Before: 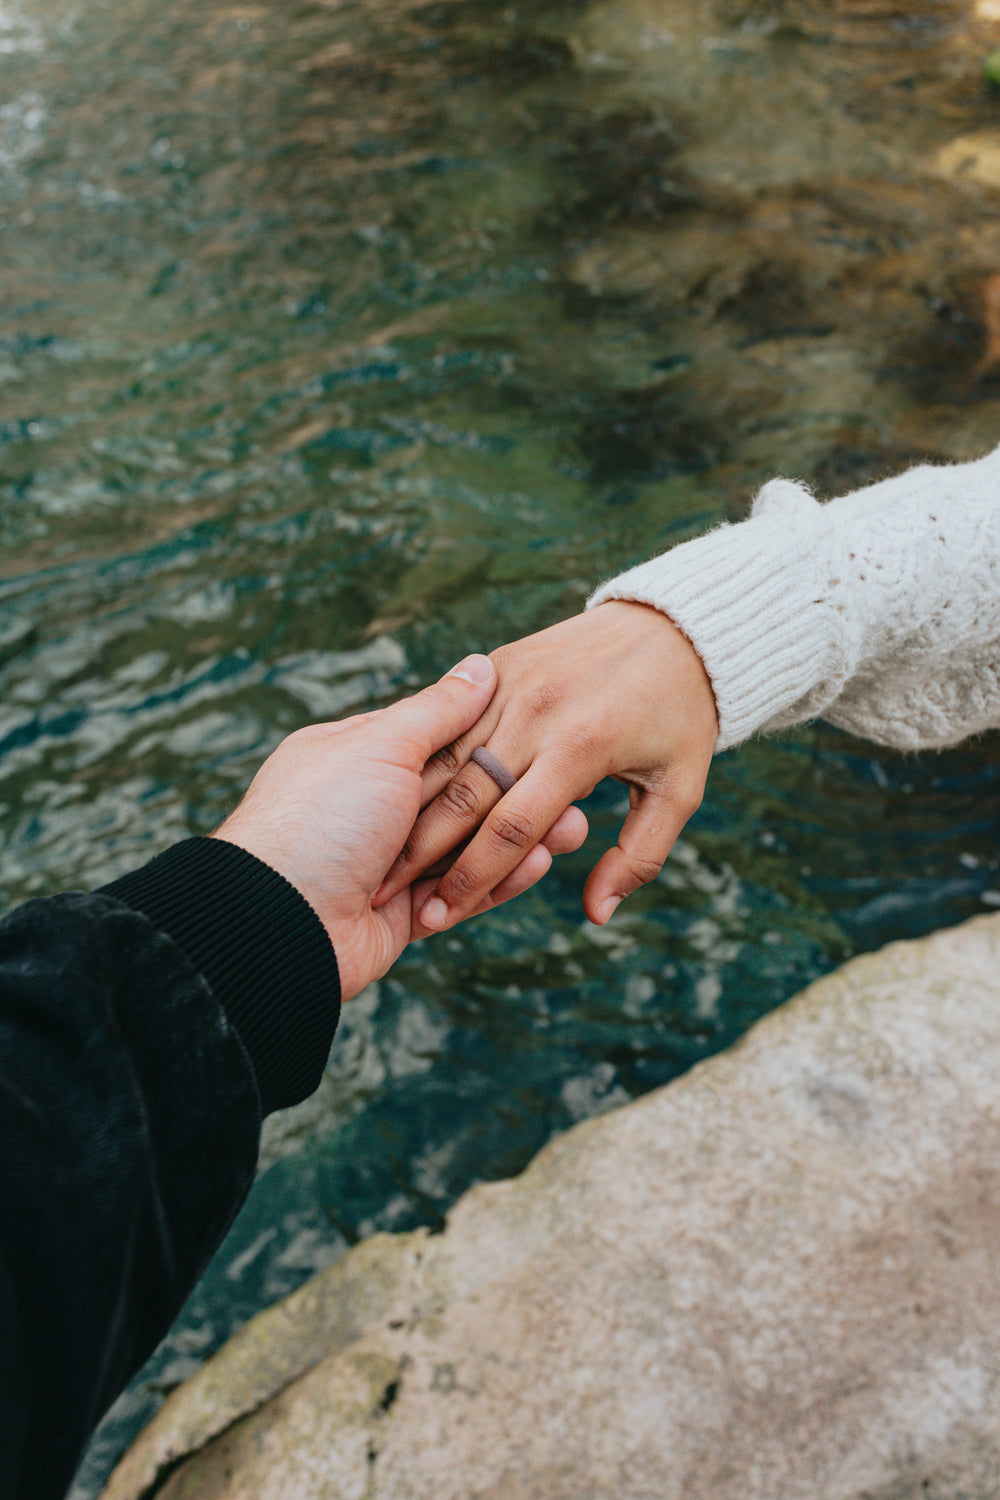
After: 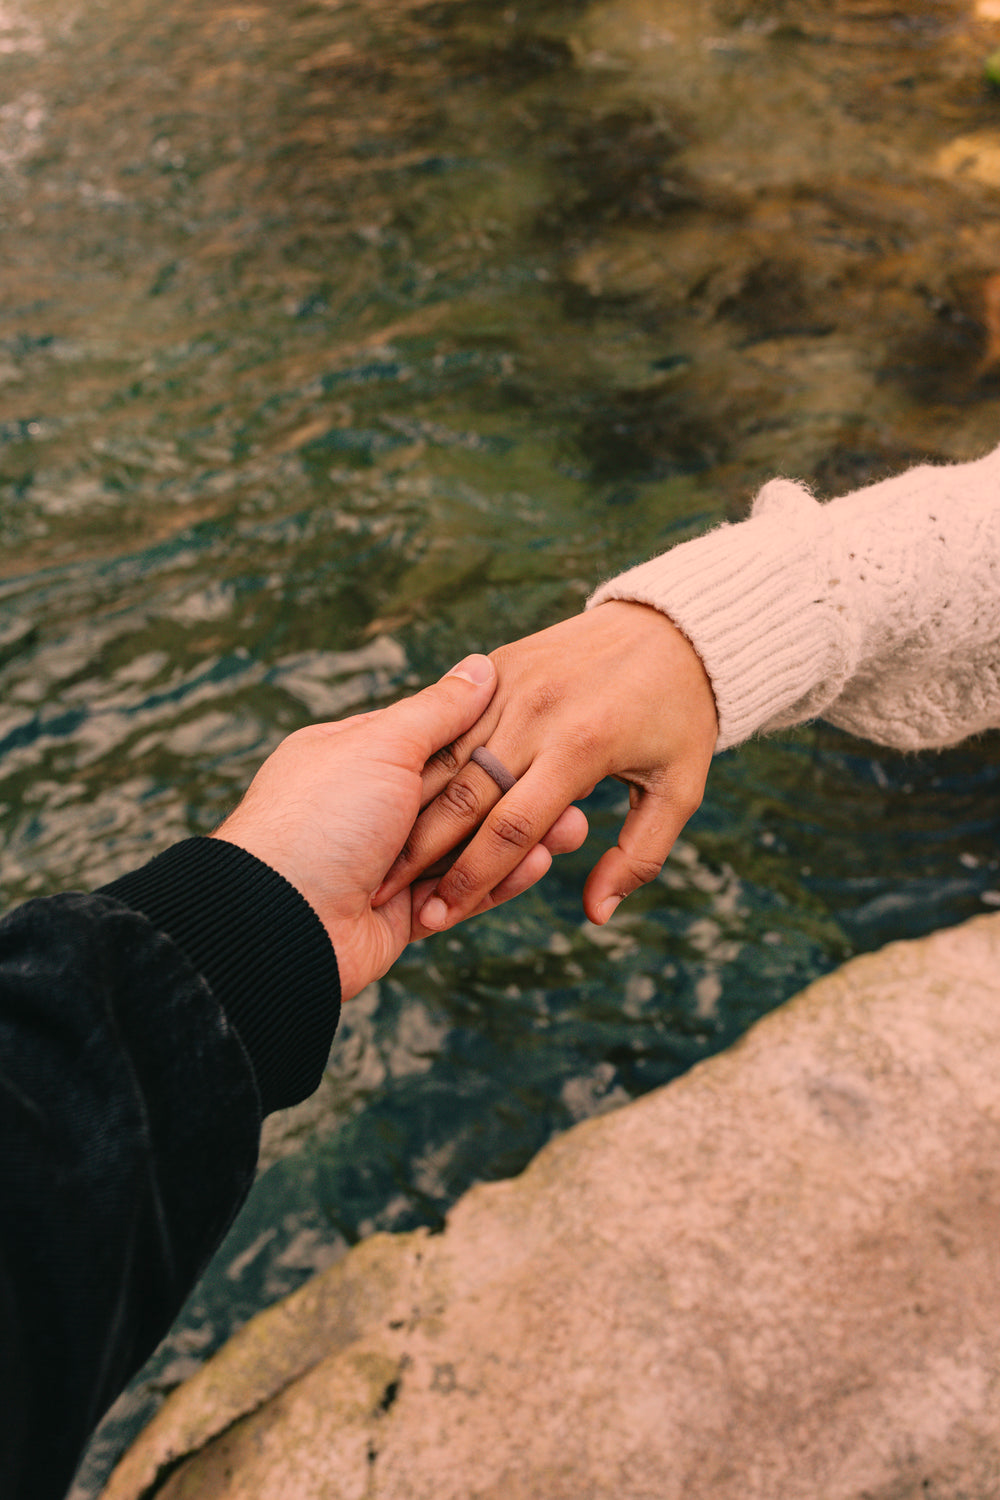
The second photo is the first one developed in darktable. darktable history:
tone equalizer: mask exposure compensation -0.491 EV
color correction: highlights a* 21.7, highlights b* 22.42
